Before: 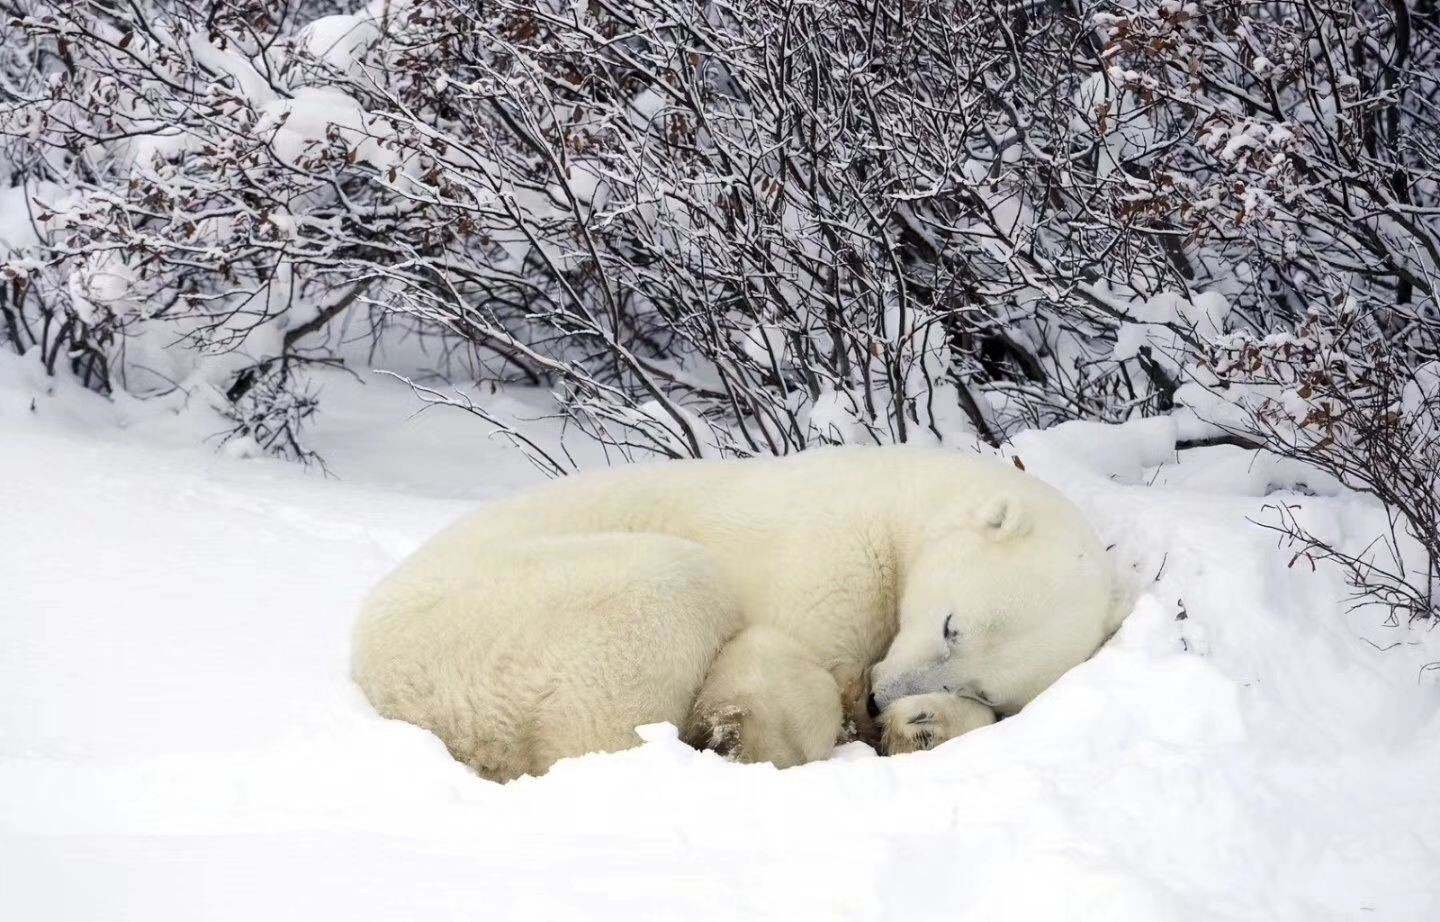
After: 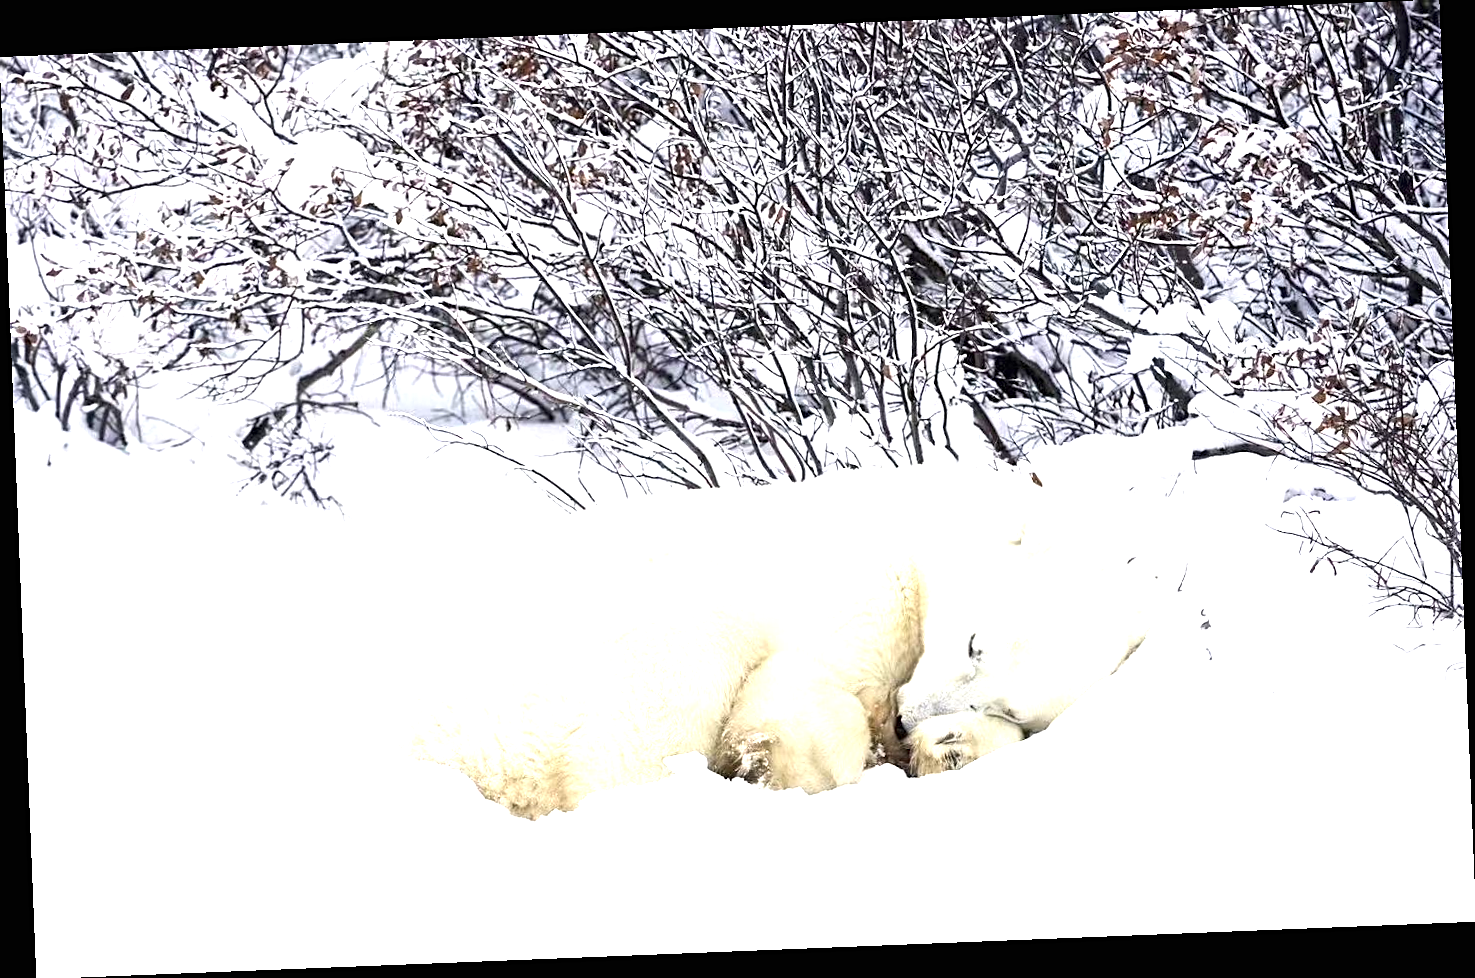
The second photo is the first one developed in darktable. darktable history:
exposure: black level correction 0, exposure 1.388 EV, compensate exposure bias true, compensate highlight preservation false
sharpen: on, module defaults
rotate and perspective: rotation -2.29°, automatic cropping off
